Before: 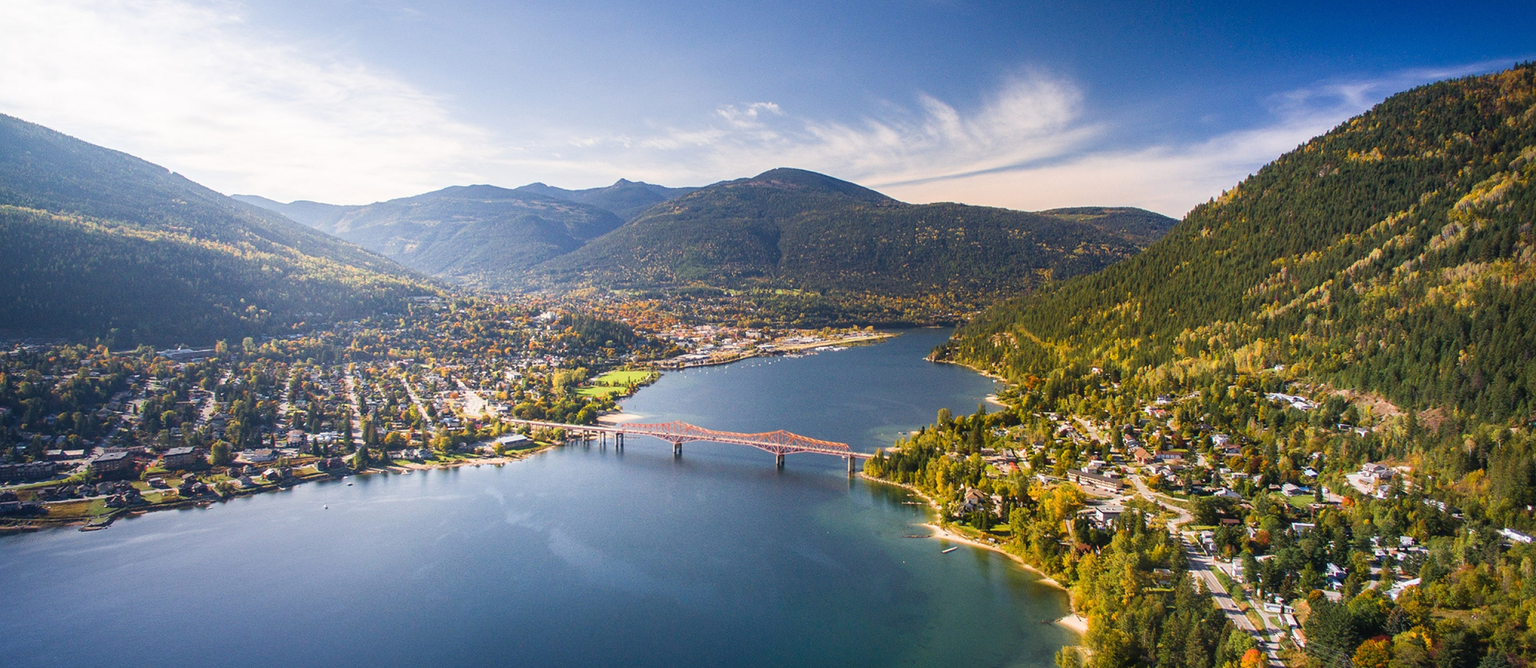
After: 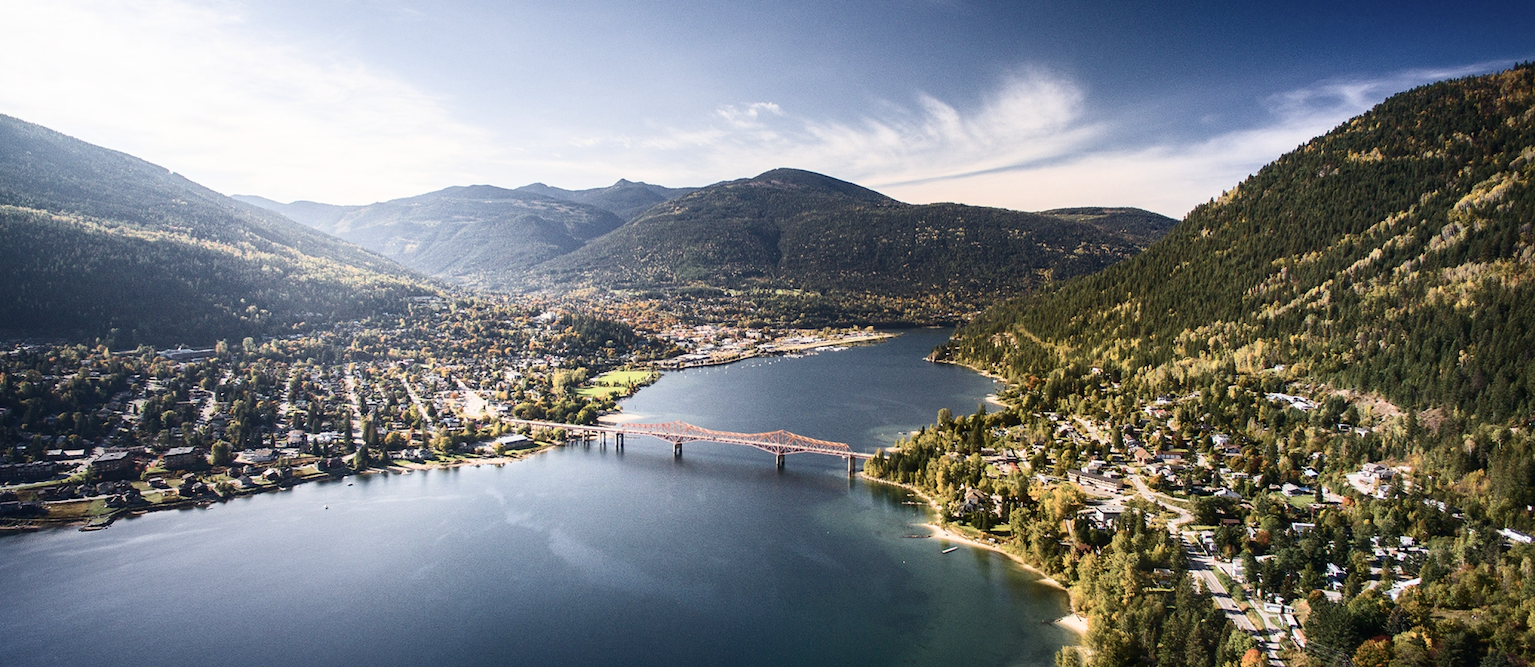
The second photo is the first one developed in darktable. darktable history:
contrast brightness saturation: contrast 0.245, saturation -0.325
